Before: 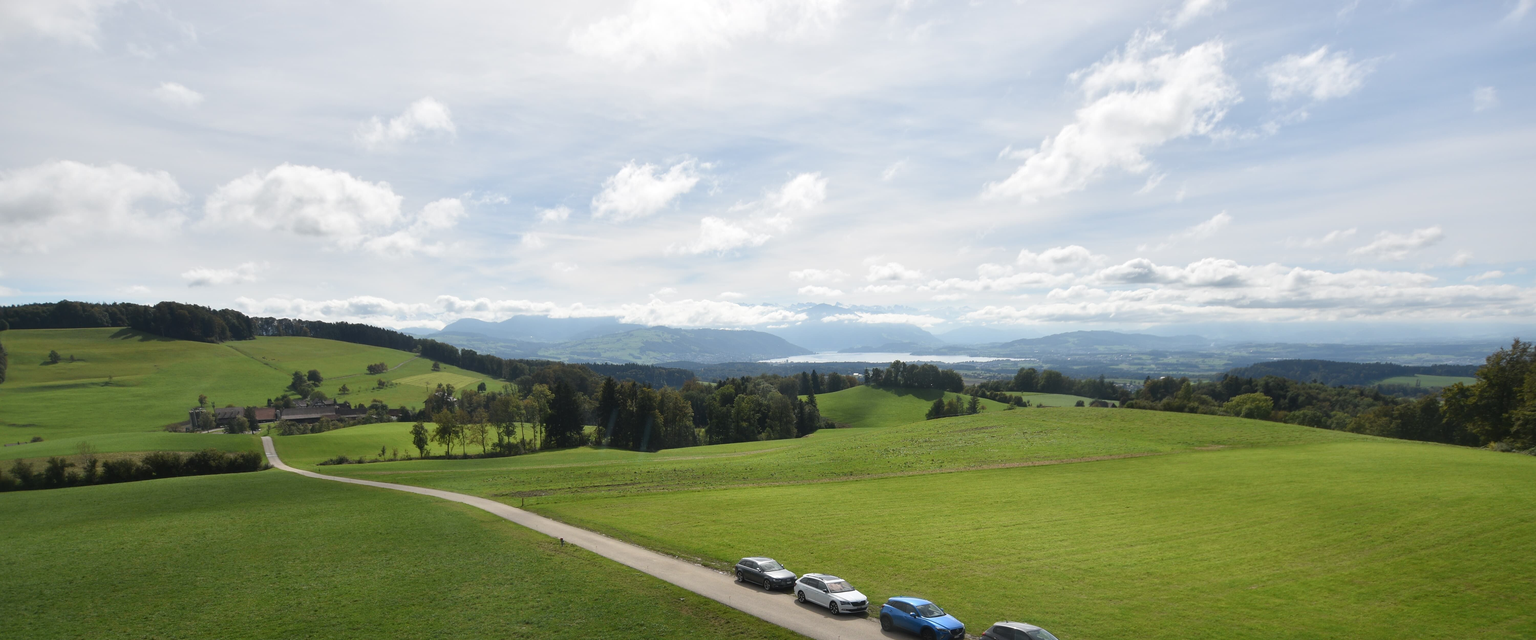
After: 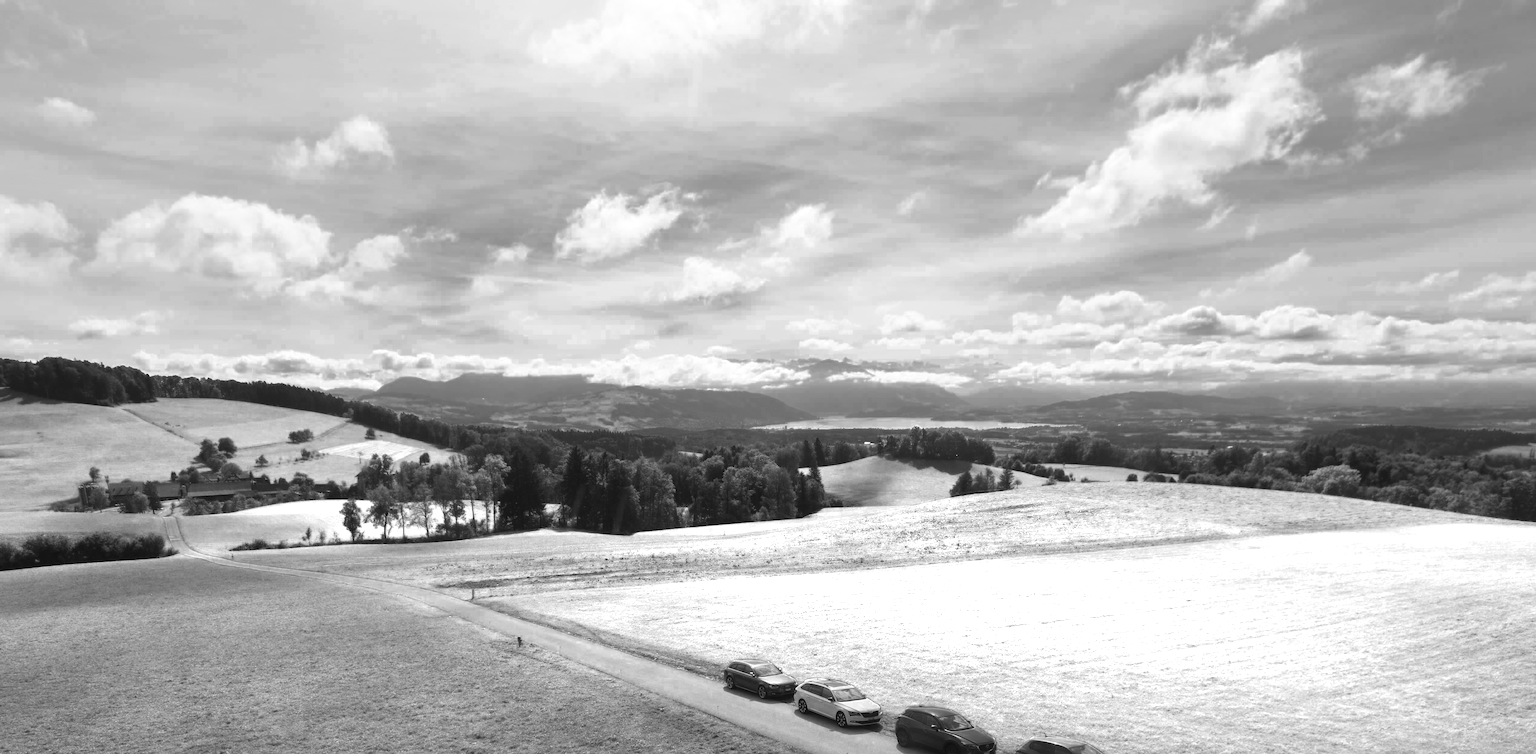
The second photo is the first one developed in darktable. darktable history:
crop: left 8.026%, right 7.374%
color zones: curves: ch0 [(0, 0.554) (0.146, 0.662) (0.293, 0.86) (0.503, 0.774) (0.637, 0.106) (0.74, 0.072) (0.866, 0.488) (0.998, 0.569)]; ch1 [(0, 0) (0.143, 0) (0.286, 0) (0.429, 0) (0.571, 0) (0.714, 0) (0.857, 0)]
